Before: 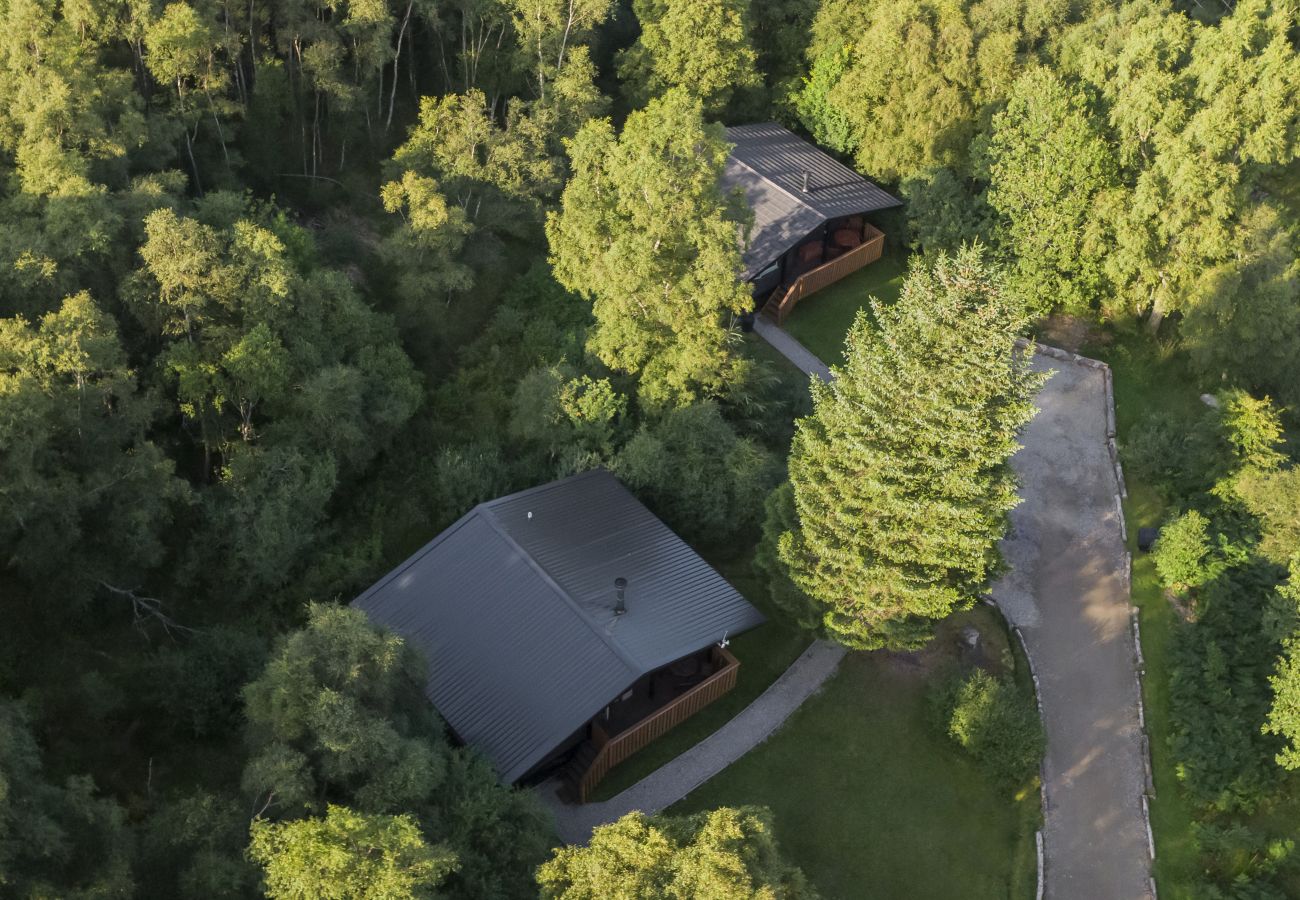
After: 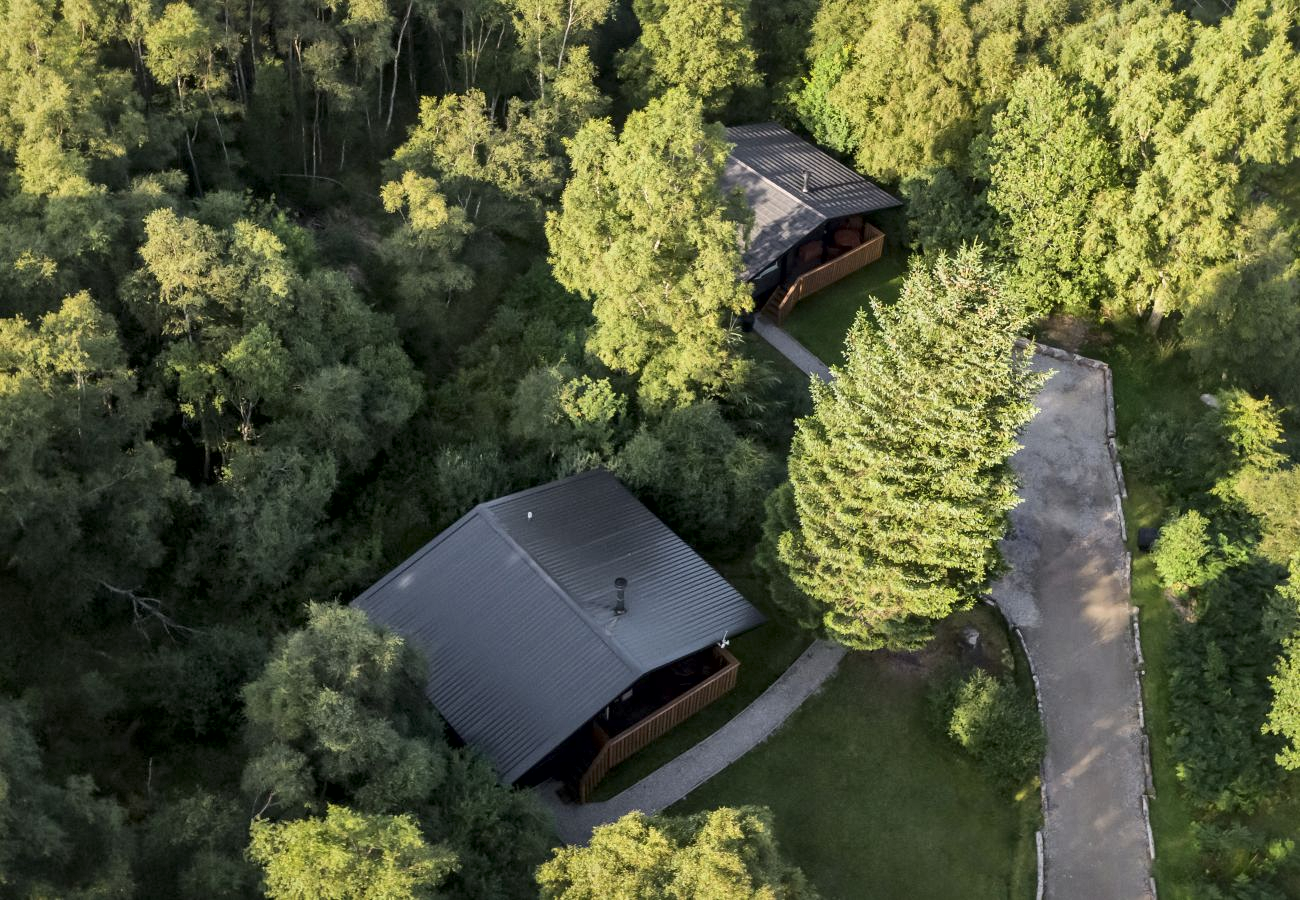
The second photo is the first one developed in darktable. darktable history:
local contrast: mode bilateral grid, contrast 100, coarseness 100, detail 165%, midtone range 0.2
